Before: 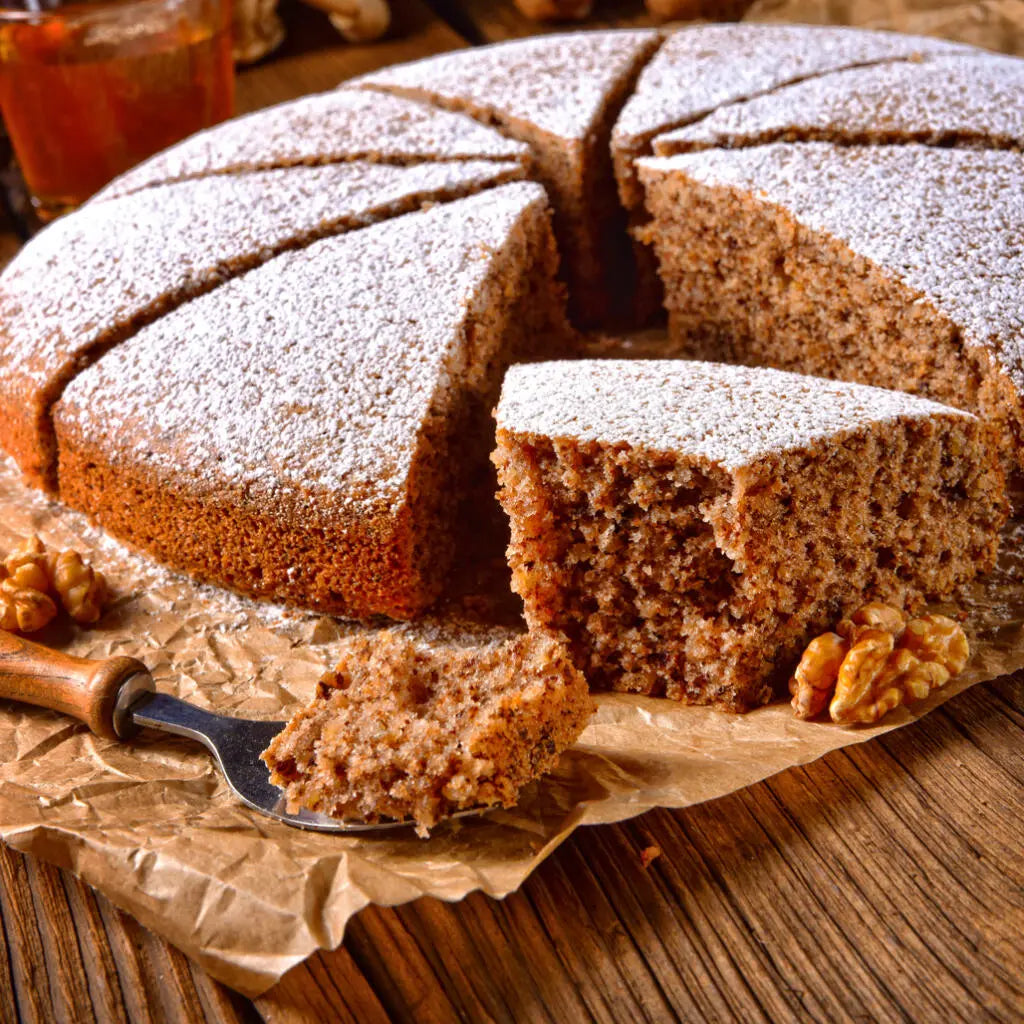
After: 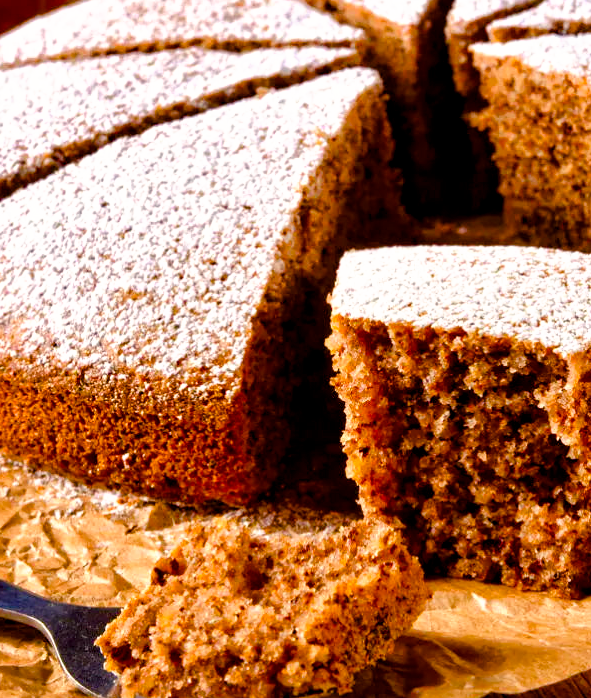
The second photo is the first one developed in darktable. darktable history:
tone curve: curves: ch0 [(0, 0) (0.003, 0.002) (0.011, 0.009) (0.025, 0.021) (0.044, 0.037) (0.069, 0.058) (0.1, 0.083) (0.136, 0.122) (0.177, 0.165) (0.224, 0.216) (0.277, 0.277) (0.335, 0.344) (0.399, 0.418) (0.468, 0.499) (0.543, 0.586) (0.623, 0.679) (0.709, 0.779) (0.801, 0.877) (0.898, 0.977) (1, 1)], preserve colors none
crop: left 16.202%, top 11.208%, right 26.045%, bottom 20.557%
white balance: emerald 1
color balance rgb: shadows lift › chroma 1%, shadows lift › hue 240.84°, highlights gain › chroma 2%, highlights gain › hue 73.2°, global offset › luminance -0.5%, perceptual saturation grading › global saturation 20%, perceptual saturation grading › highlights -25%, perceptual saturation grading › shadows 50%, global vibrance 25.26%
